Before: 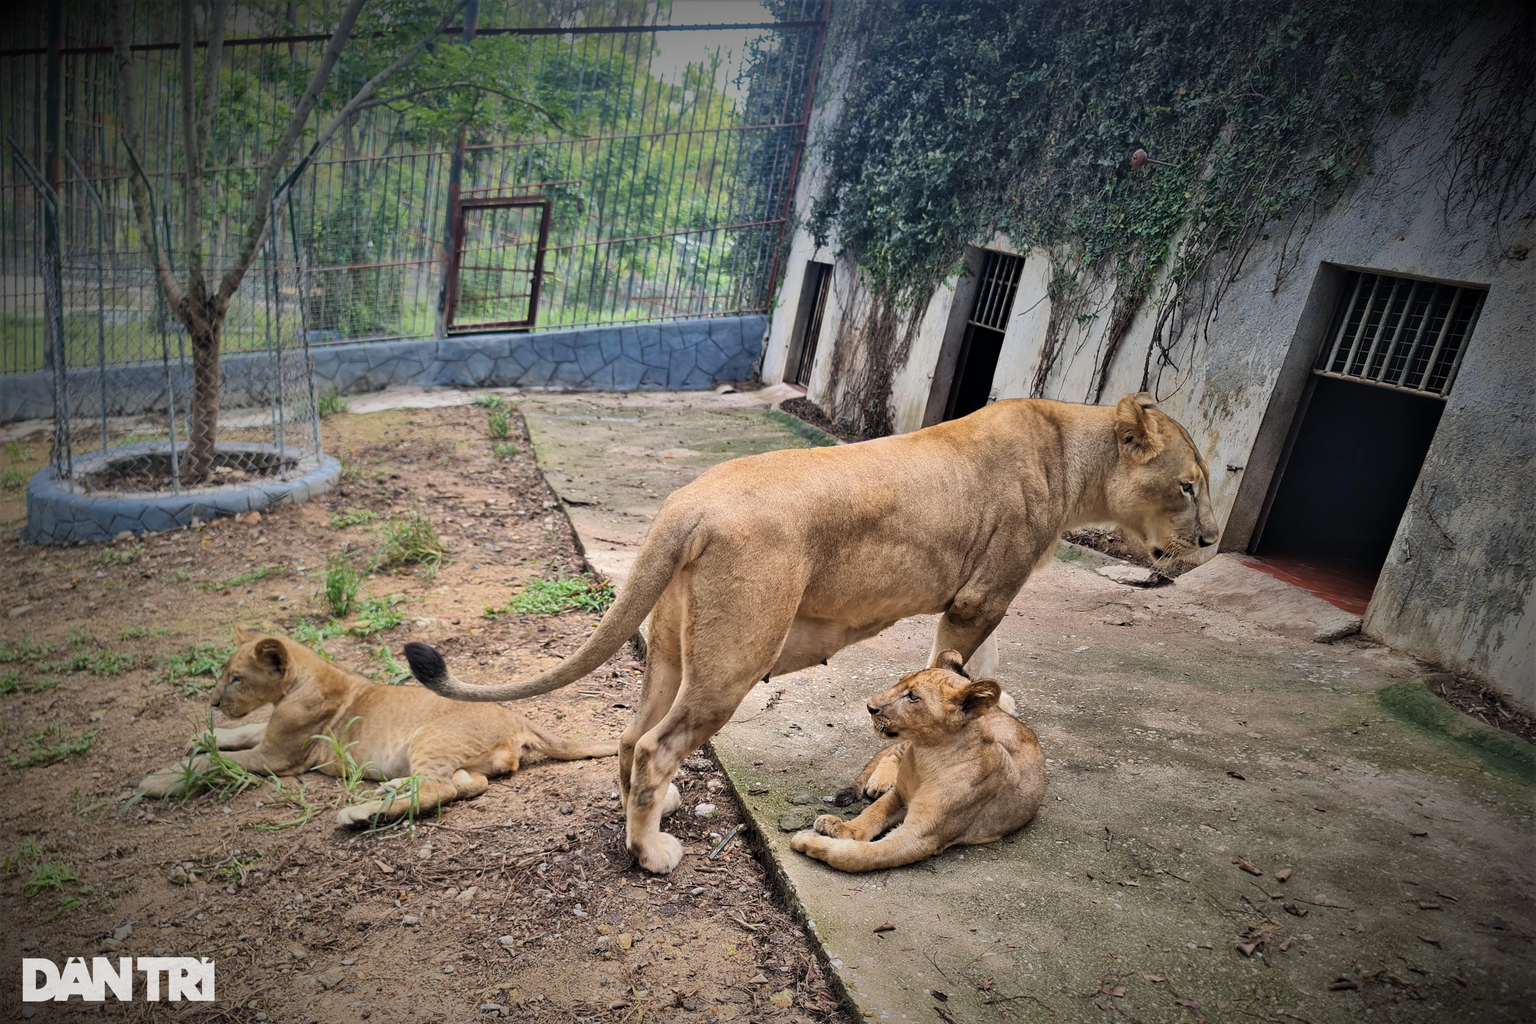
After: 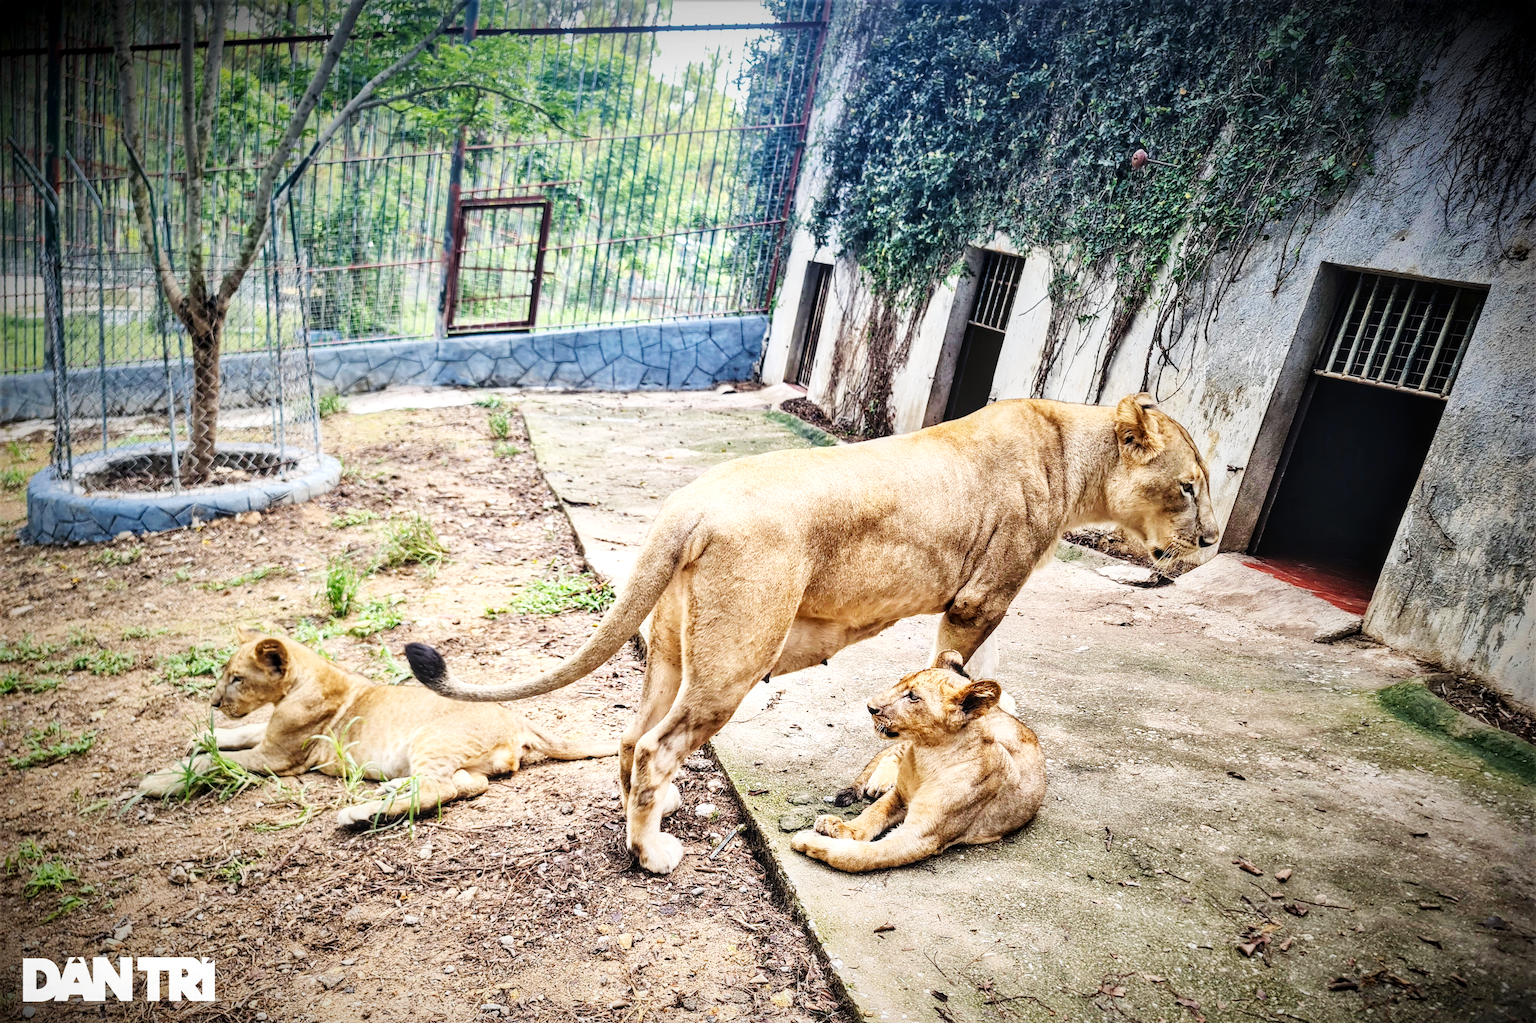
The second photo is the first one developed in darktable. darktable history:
base curve: curves: ch0 [(0, 0.003) (0.001, 0.002) (0.006, 0.004) (0.02, 0.022) (0.048, 0.086) (0.094, 0.234) (0.162, 0.431) (0.258, 0.629) (0.385, 0.8) (0.548, 0.918) (0.751, 0.988) (1, 1)], preserve colors none
local contrast: detail 130%
